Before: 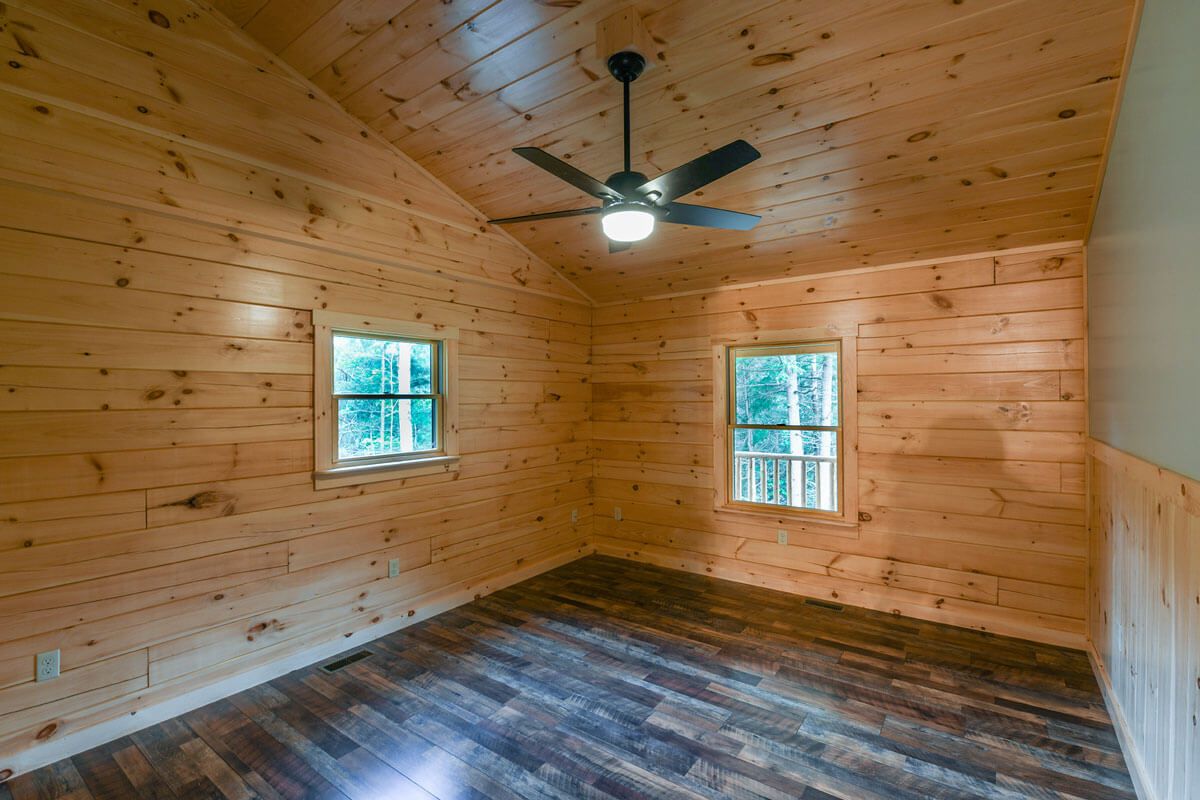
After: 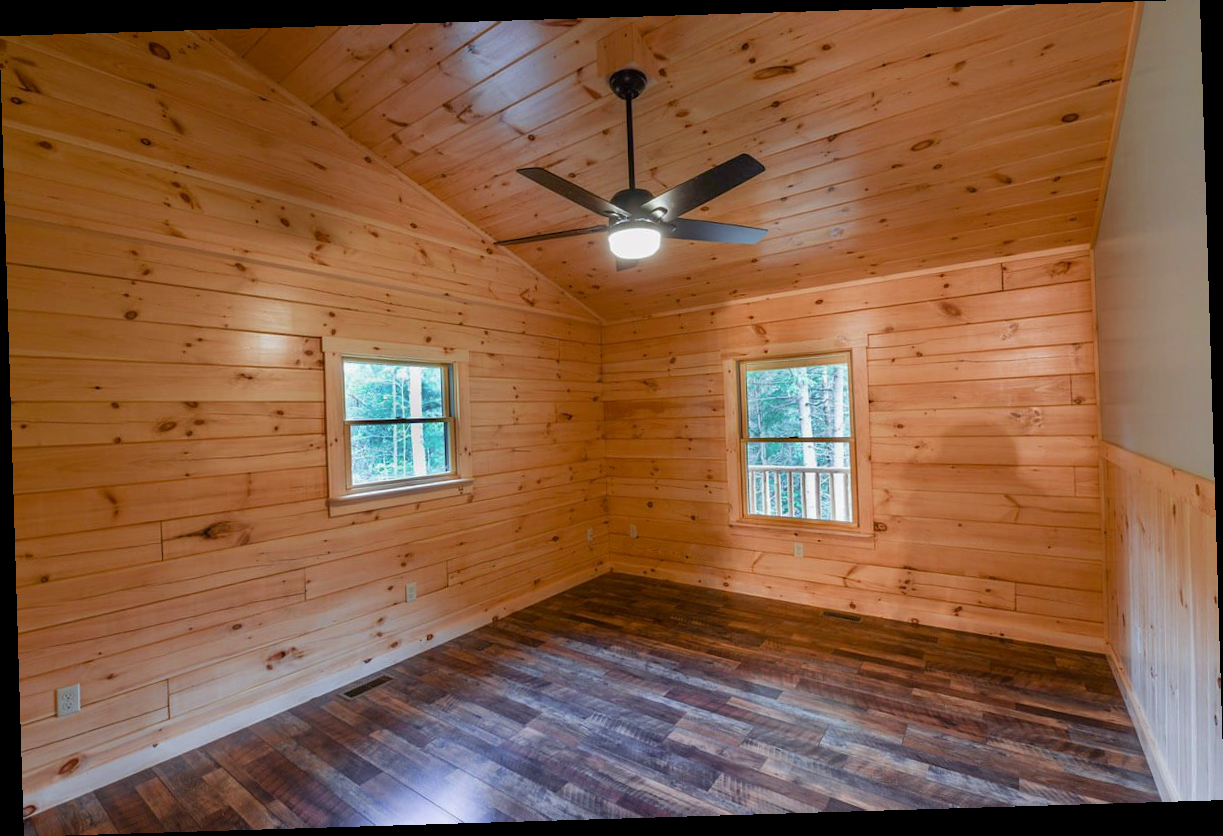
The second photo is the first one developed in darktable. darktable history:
rotate and perspective: rotation -1.75°, automatic cropping off
tone equalizer: on, module defaults
rgb levels: mode RGB, independent channels, levels [[0, 0.474, 1], [0, 0.5, 1], [0, 0.5, 1]]
shadows and highlights: shadows -20, white point adjustment -2, highlights -35
